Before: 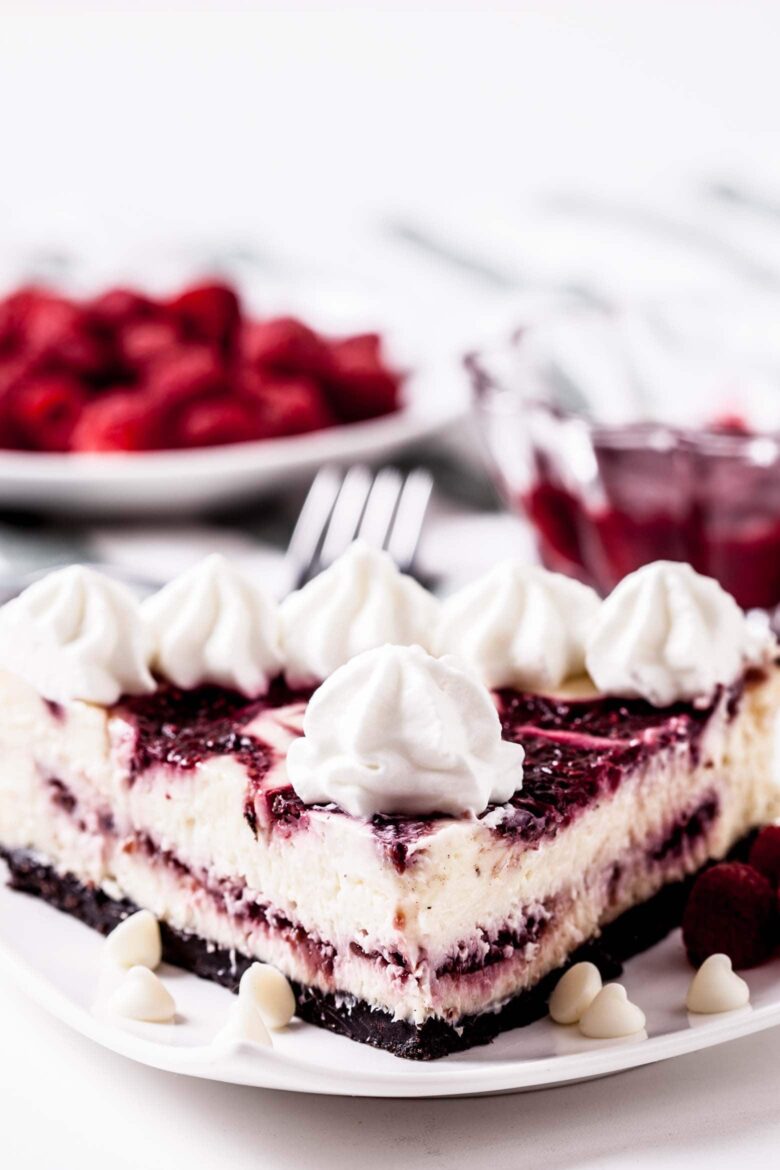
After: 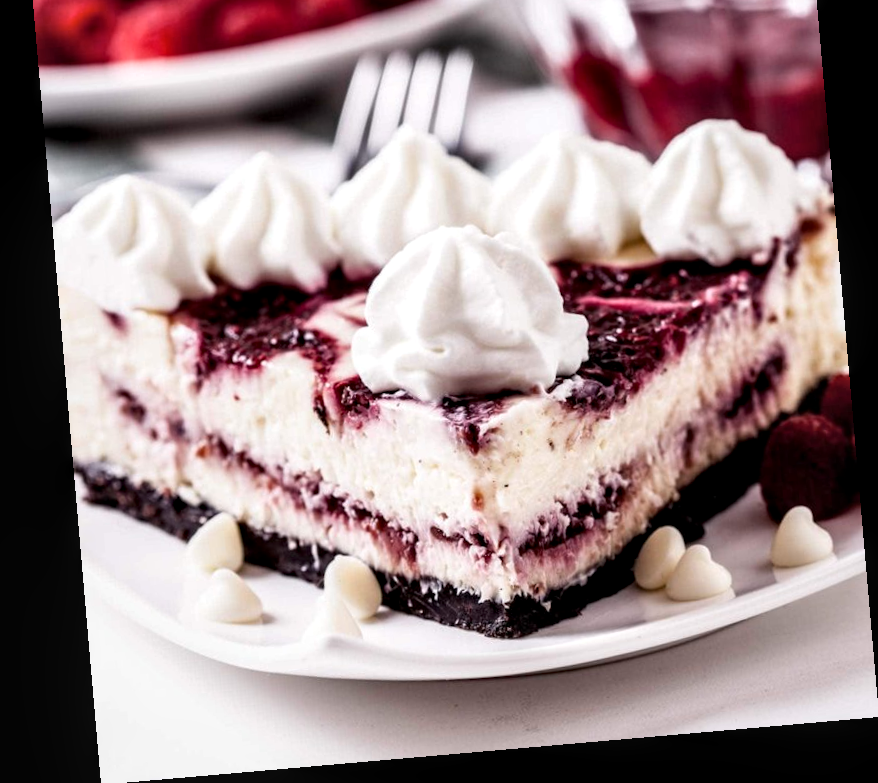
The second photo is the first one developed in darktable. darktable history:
shadows and highlights: radius 125.46, shadows 30.51, highlights -30.51, low approximation 0.01, soften with gaussian
rotate and perspective: rotation -4.98°, automatic cropping off
crop and rotate: top 36.435%
local contrast: highlights 83%, shadows 81%
